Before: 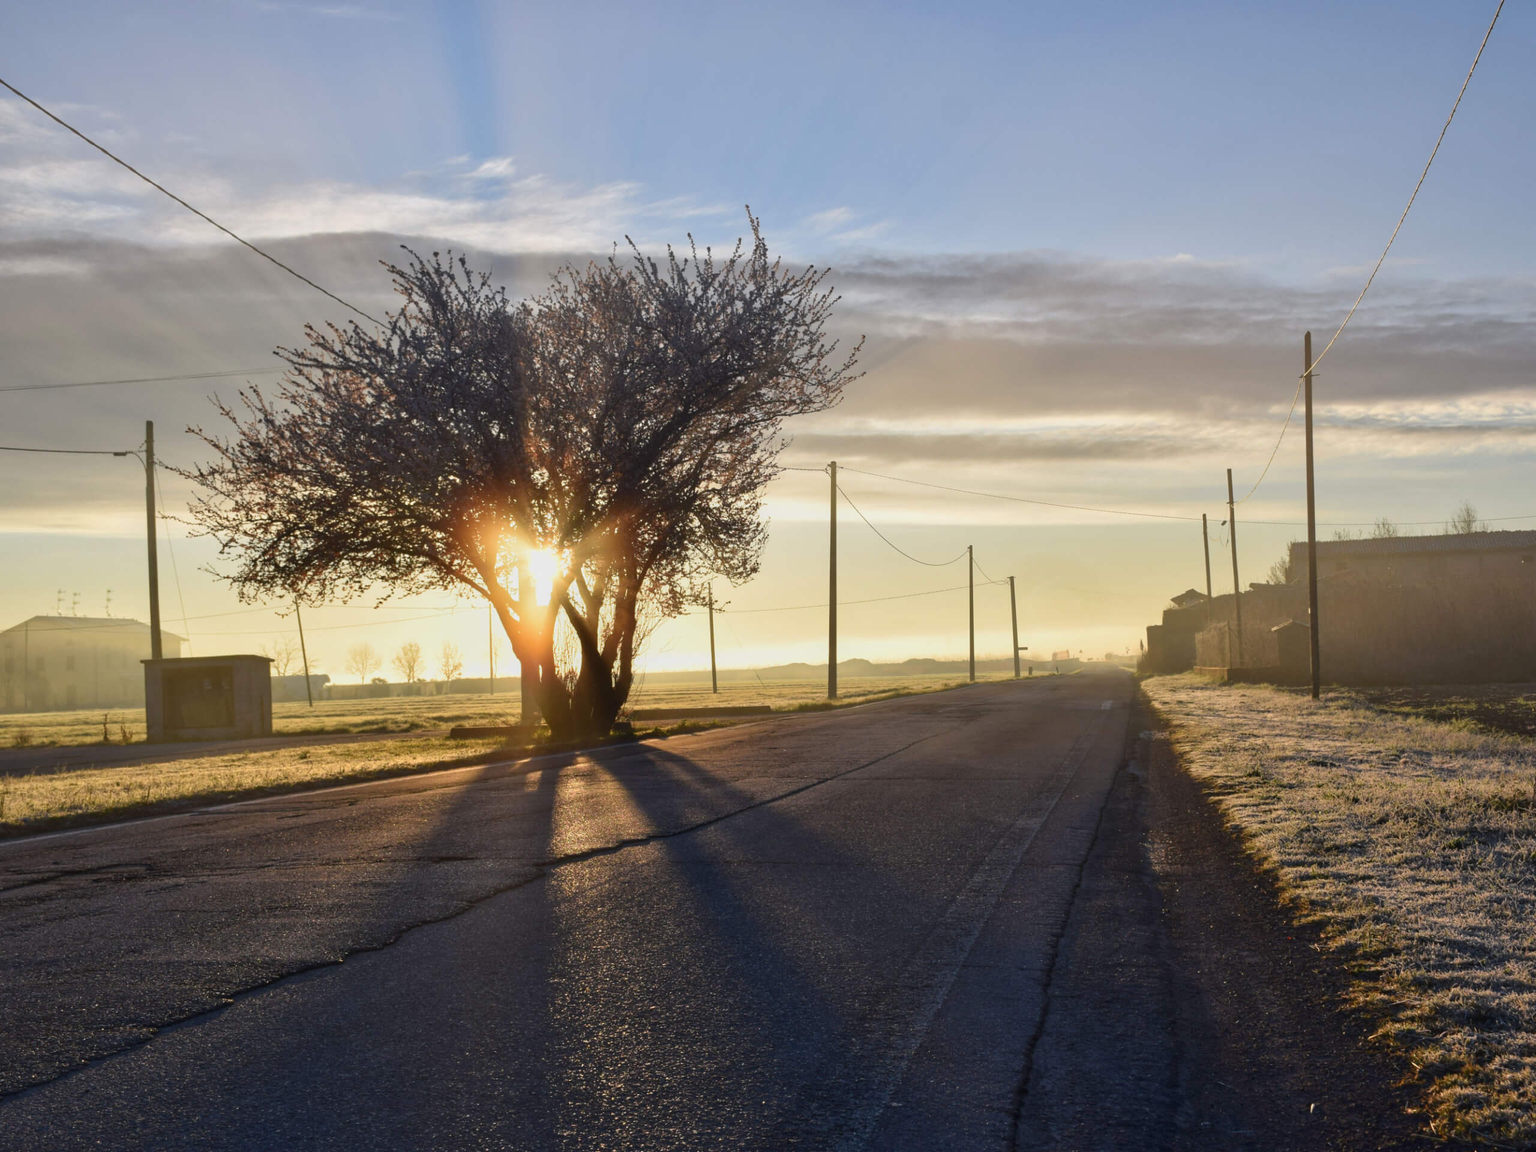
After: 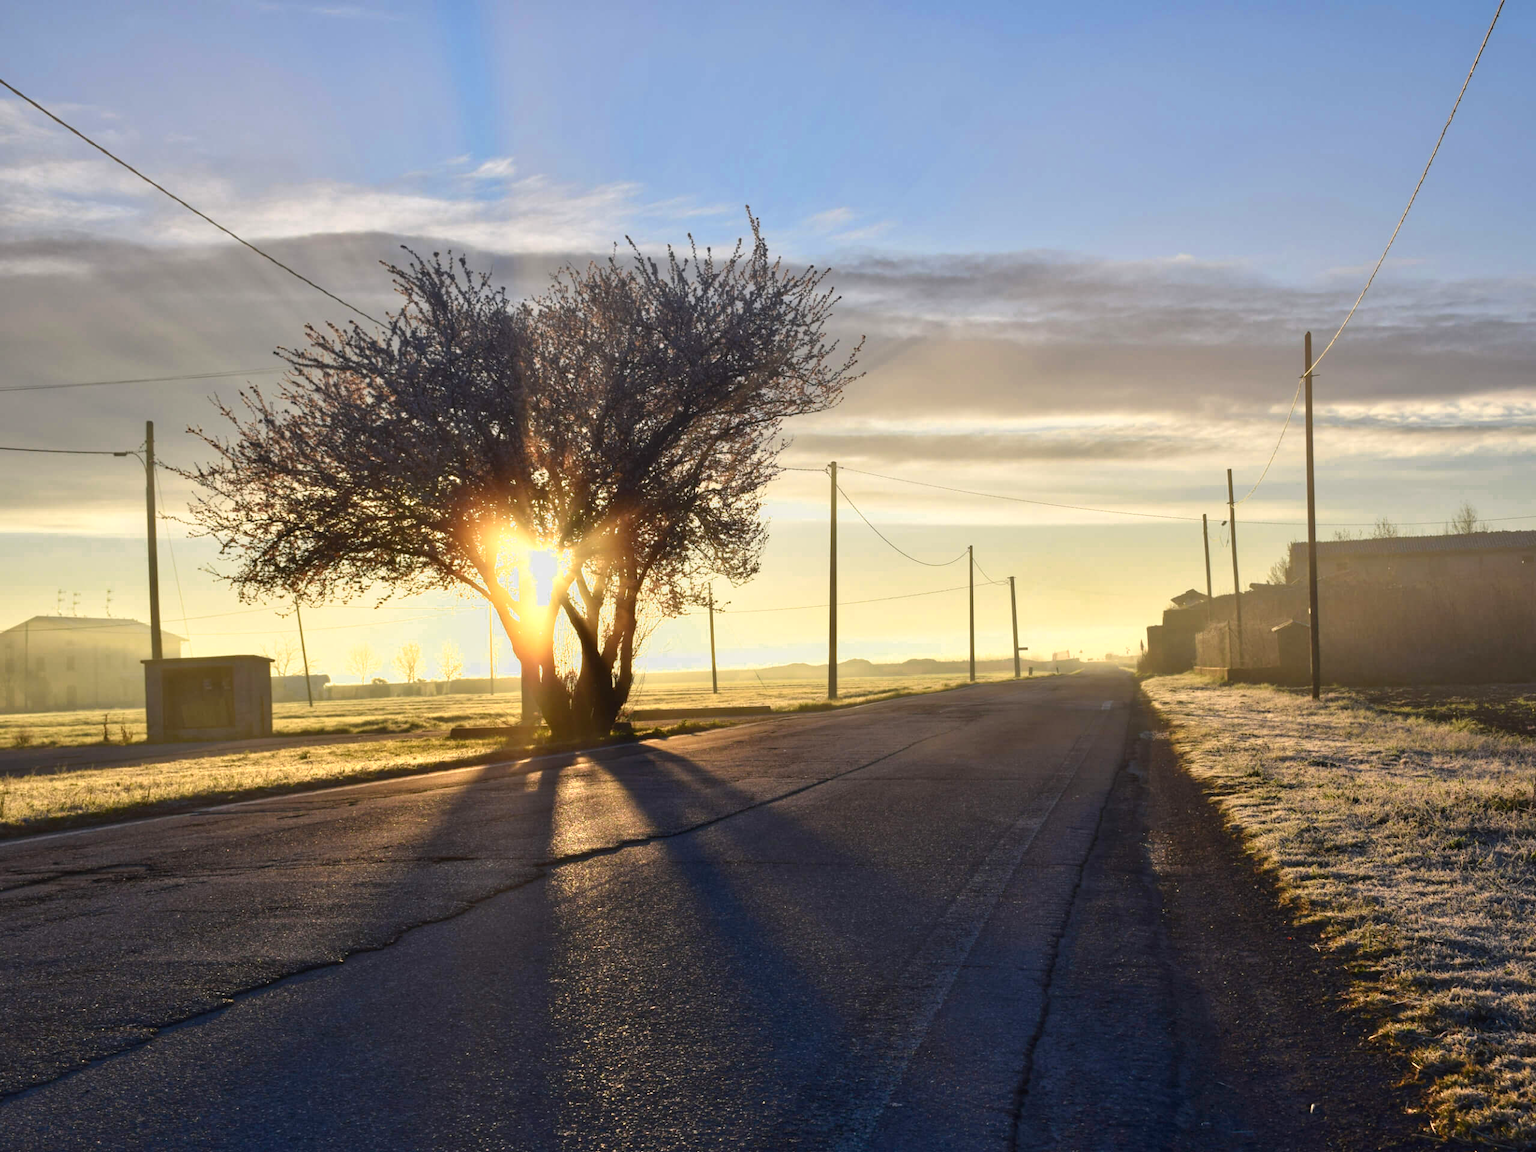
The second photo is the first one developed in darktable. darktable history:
color zones: curves: ch0 [(0.099, 0.624) (0.257, 0.596) (0.384, 0.376) (0.529, 0.492) (0.697, 0.564) (0.768, 0.532) (0.908, 0.644)]; ch1 [(0.112, 0.564) (0.254, 0.612) (0.432, 0.676) (0.592, 0.456) (0.743, 0.684) (0.888, 0.536)]; ch2 [(0.25, 0.5) (0.469, 0.36) (0.75, 0.5)]
